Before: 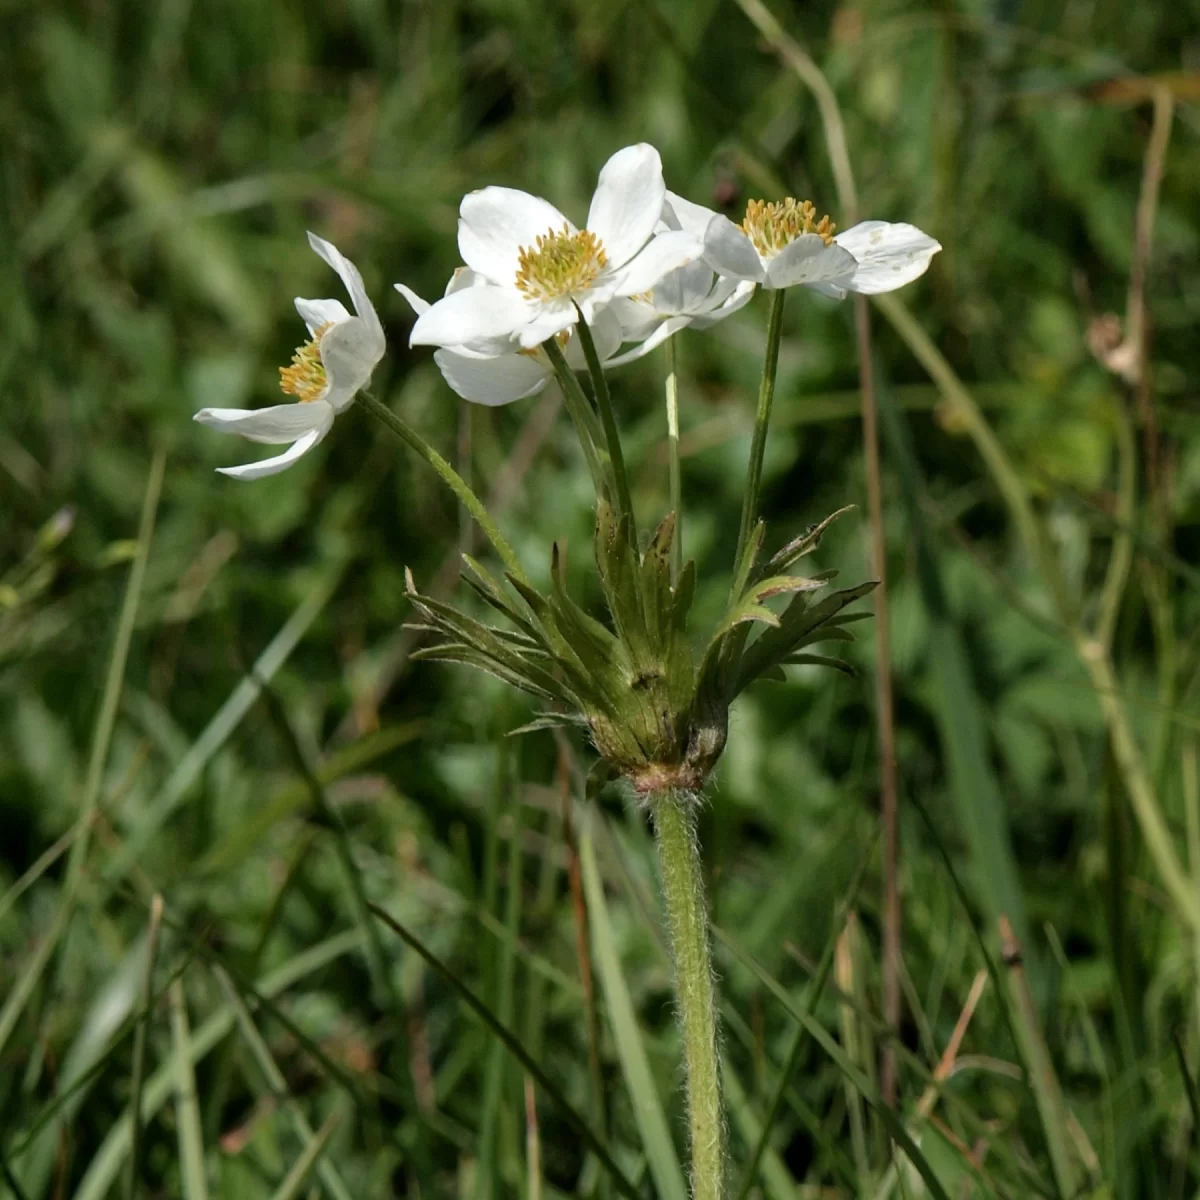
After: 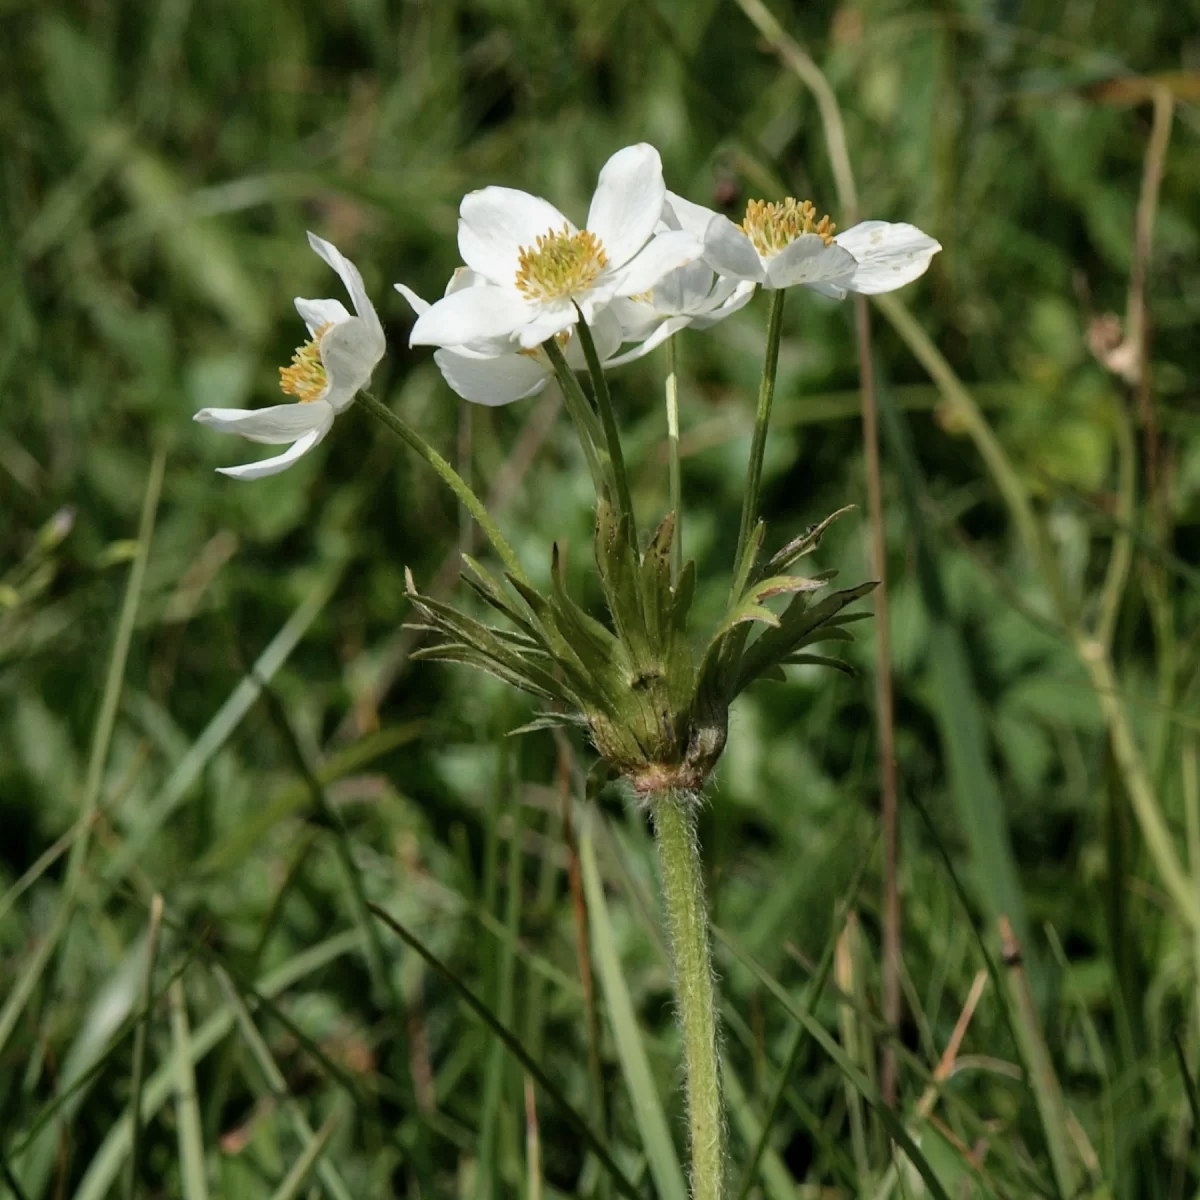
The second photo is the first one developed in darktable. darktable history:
tone curve: curves: ch0 [(0, 0) (0.641, 0.691) (1, 1)], color space Lab, independent channels, preserve colors none
exposure: exposure -0.146 EV, compensate highlight preservation false
